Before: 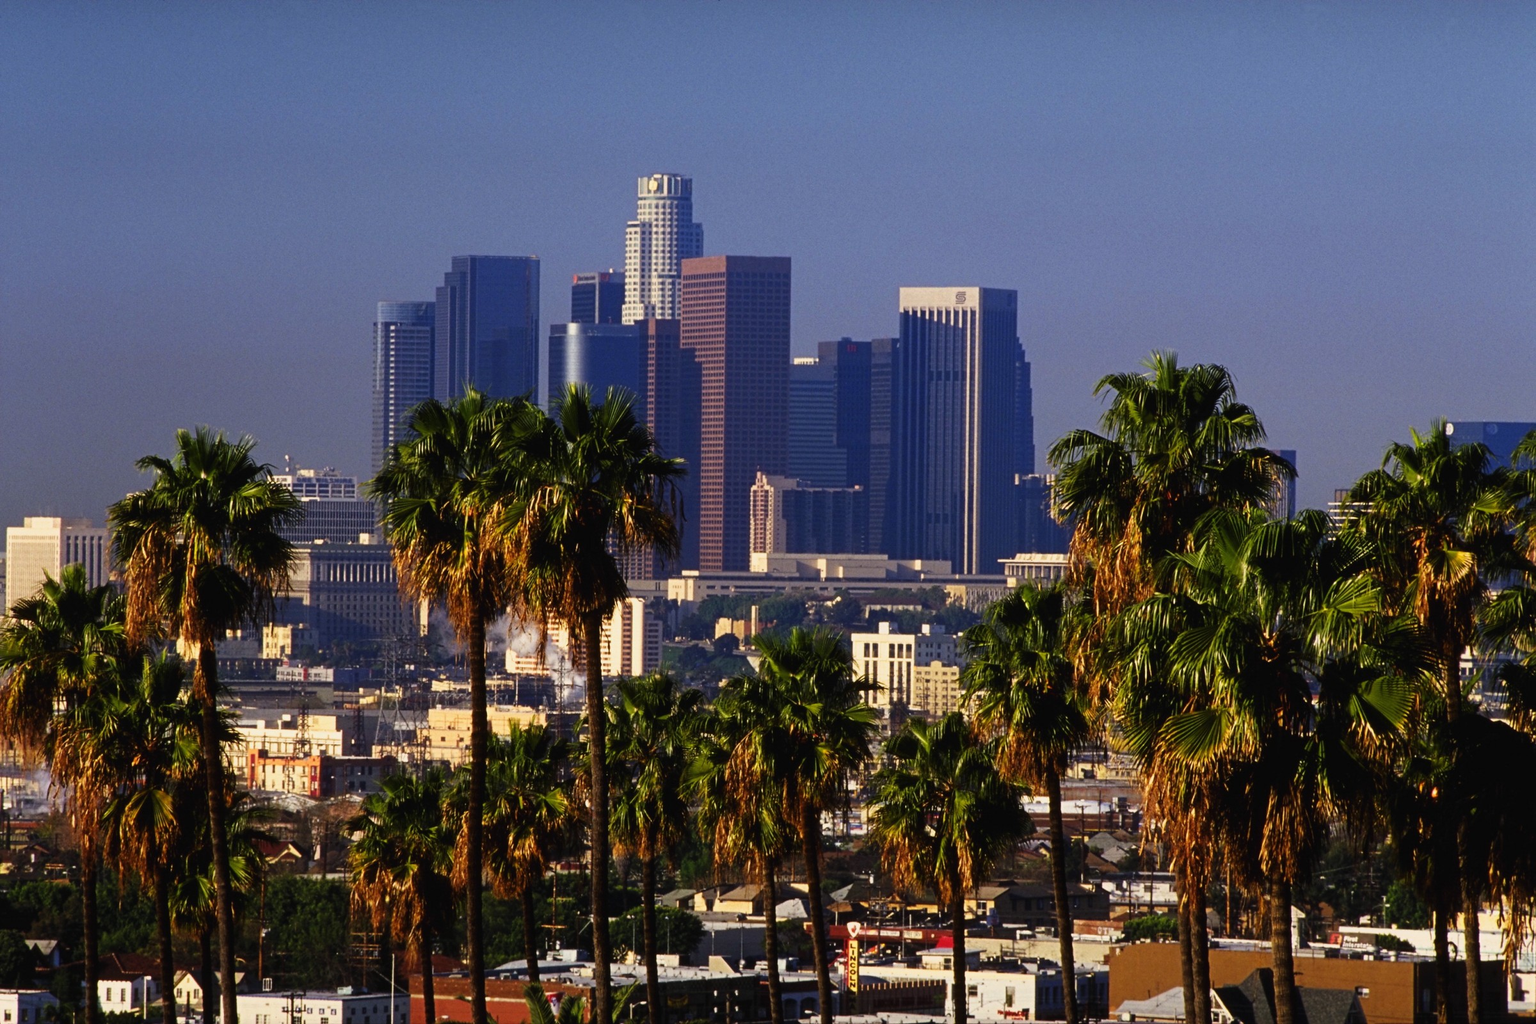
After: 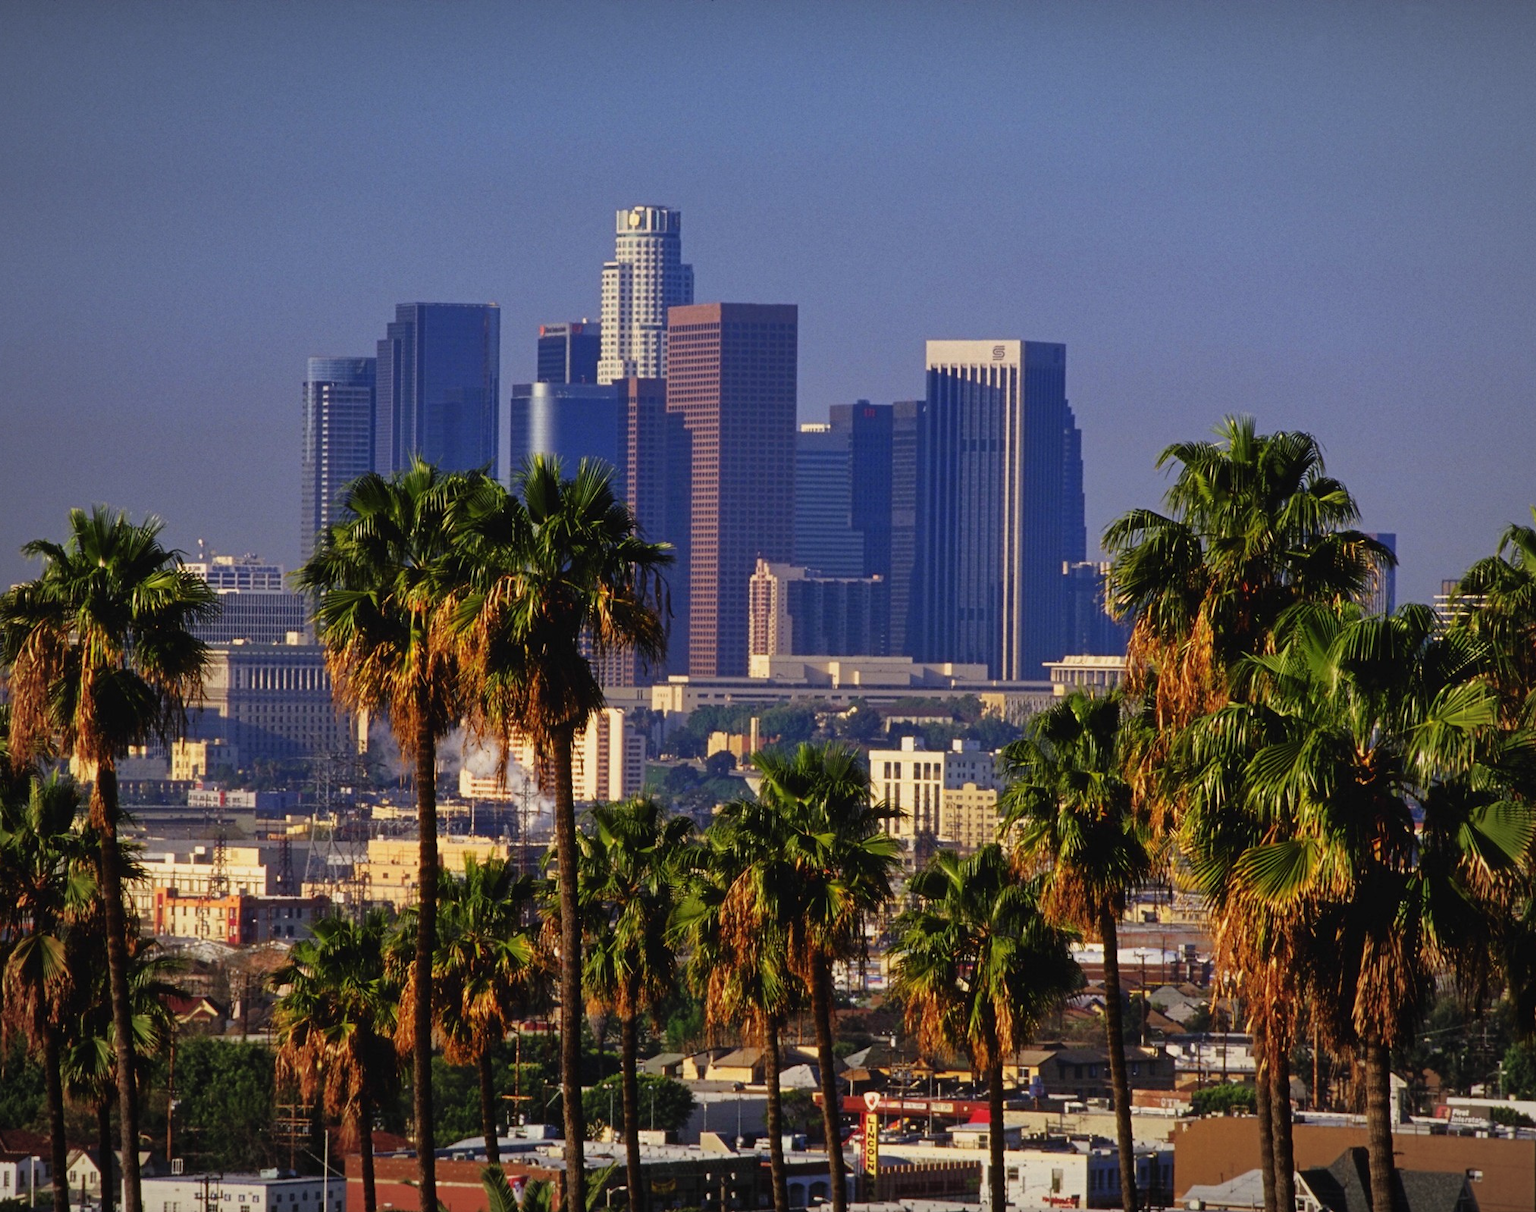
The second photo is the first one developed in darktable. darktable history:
crop: left 7.69%, right 7.87%
shadows and highlights: highlights color adjustment 40.01%
vignetting: fall-off start 85.99%, fall-off radius 80.74%, width/height ratio 1.213
